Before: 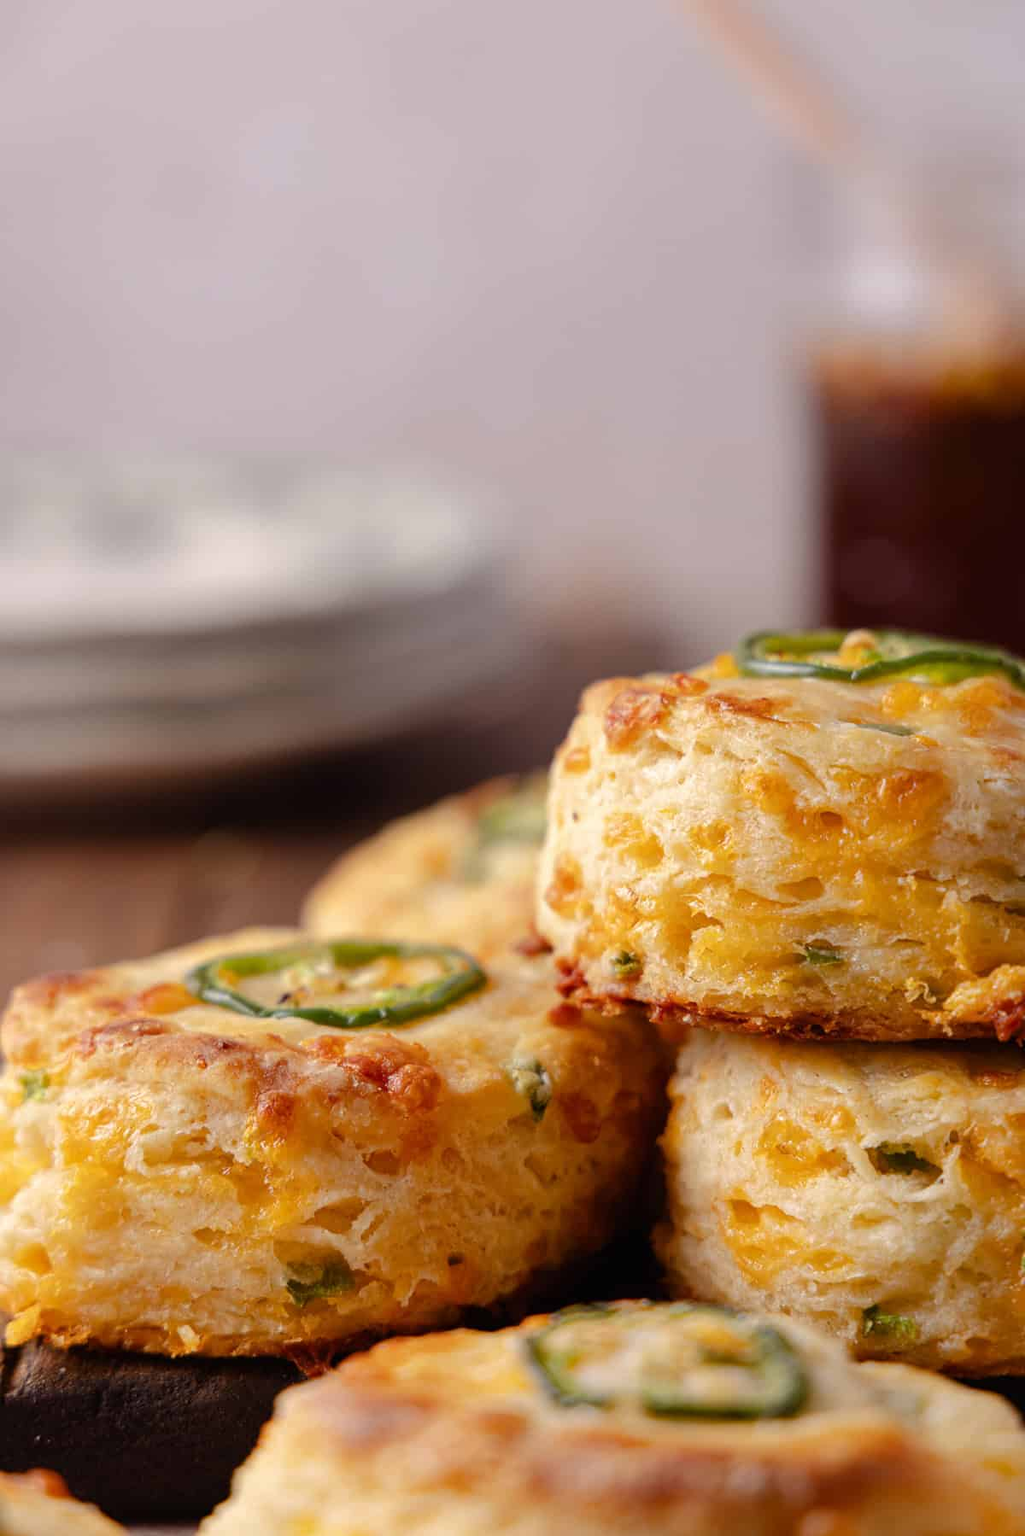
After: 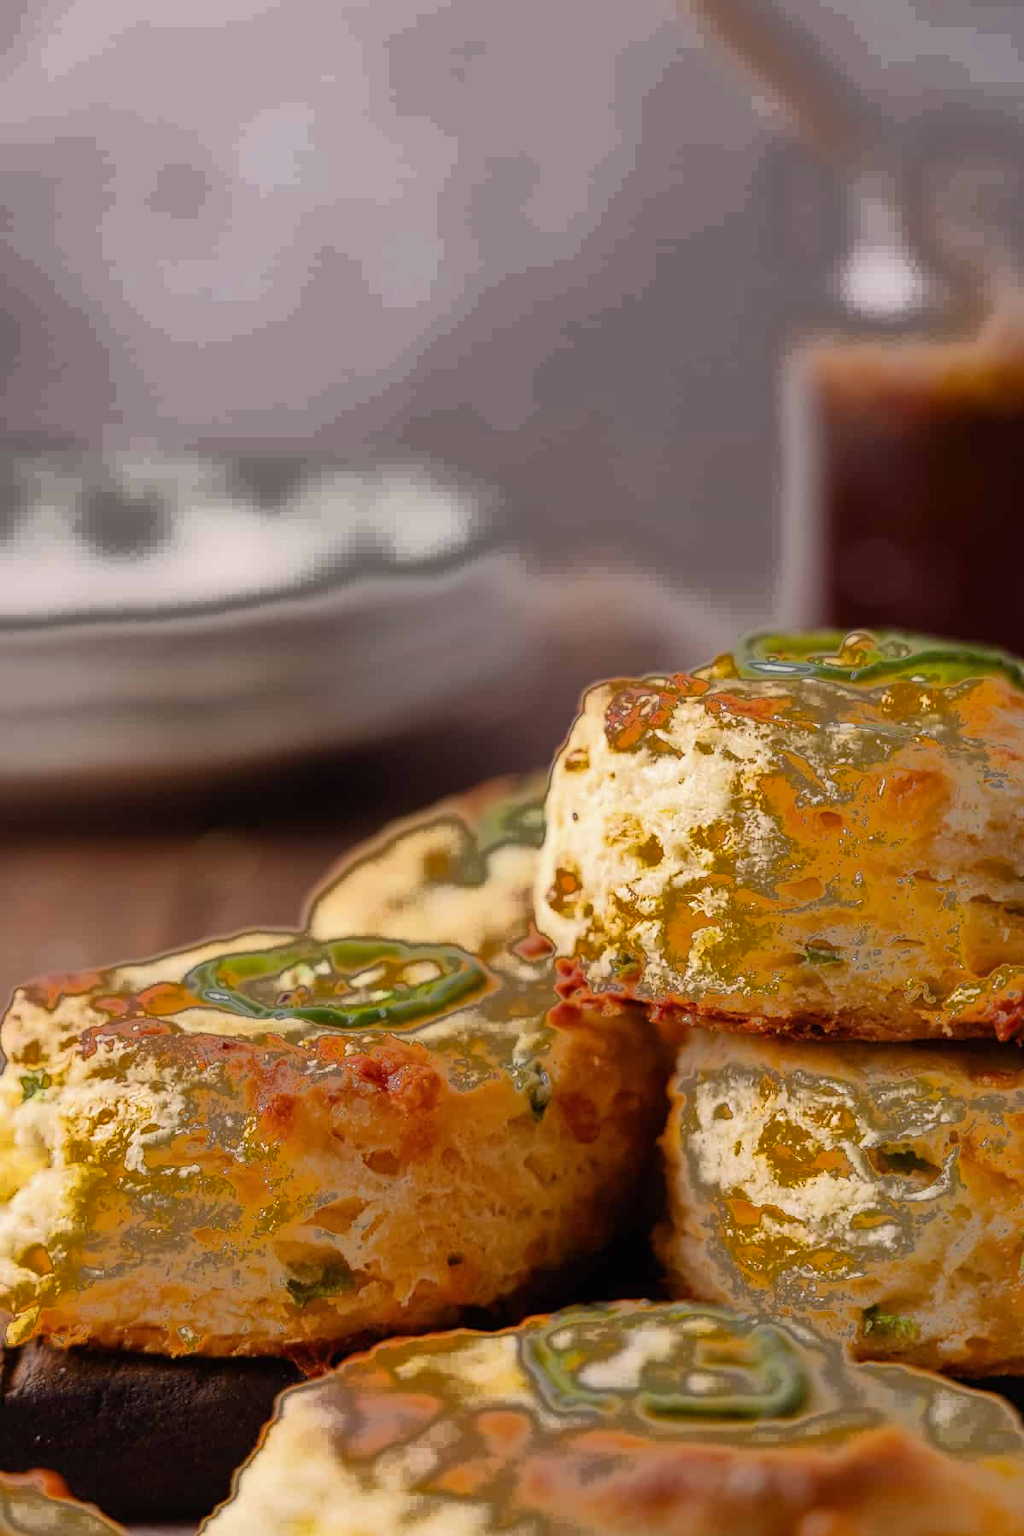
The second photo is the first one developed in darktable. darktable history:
fill light: exposure -0.73 EV, center 0.69, width 2.2
exposure: exposure -0.072 EV, compensate highlight preservation false
